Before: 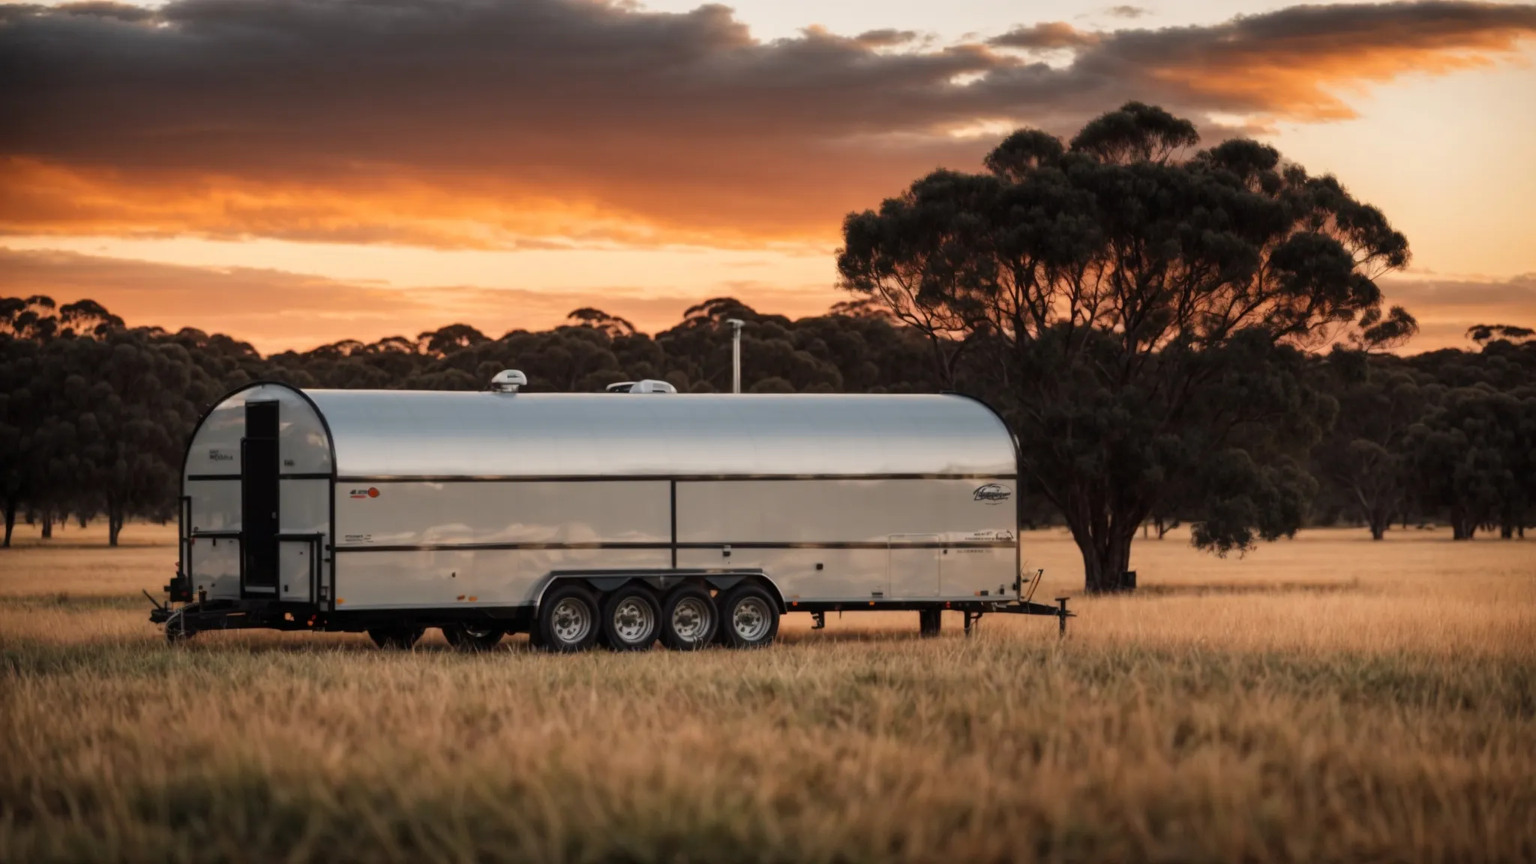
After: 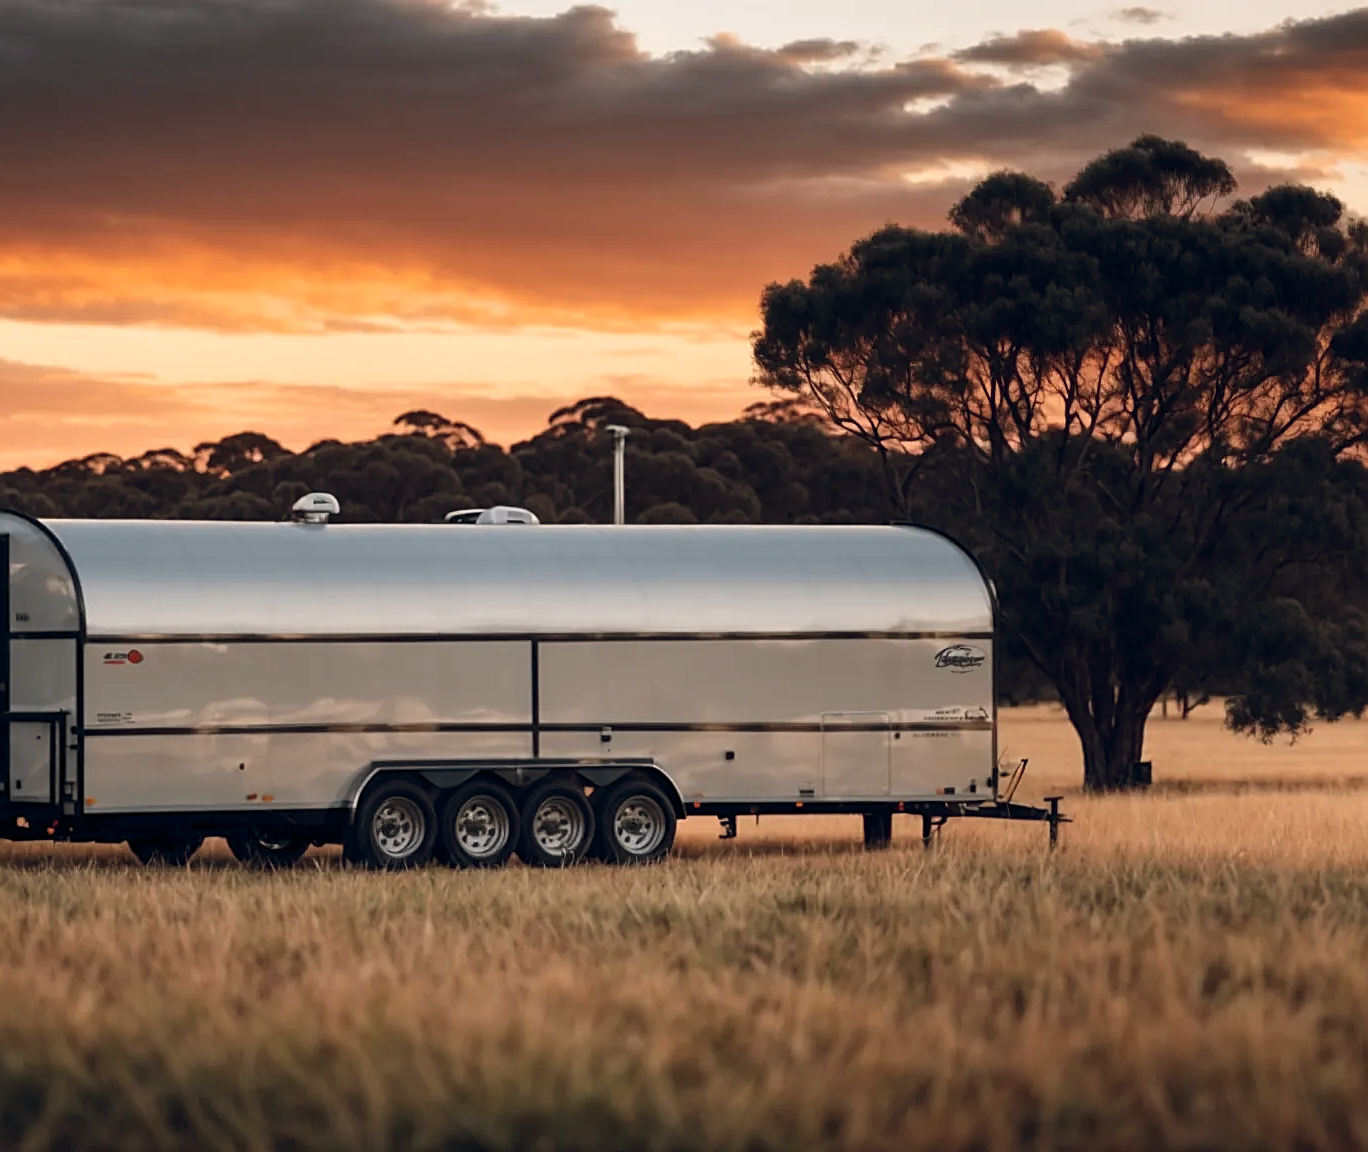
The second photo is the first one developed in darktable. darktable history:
color balance rgb: shadows lift › chroma 3.88%, shadows lift › hue 88.52°, power › hue 214.65°, global offset › chroma 0.1%, global offset › hue 252.4°, contrast 4.45%
sharpen: amount 0.75
crop and rotate: left 17.732%, right 15.423%
